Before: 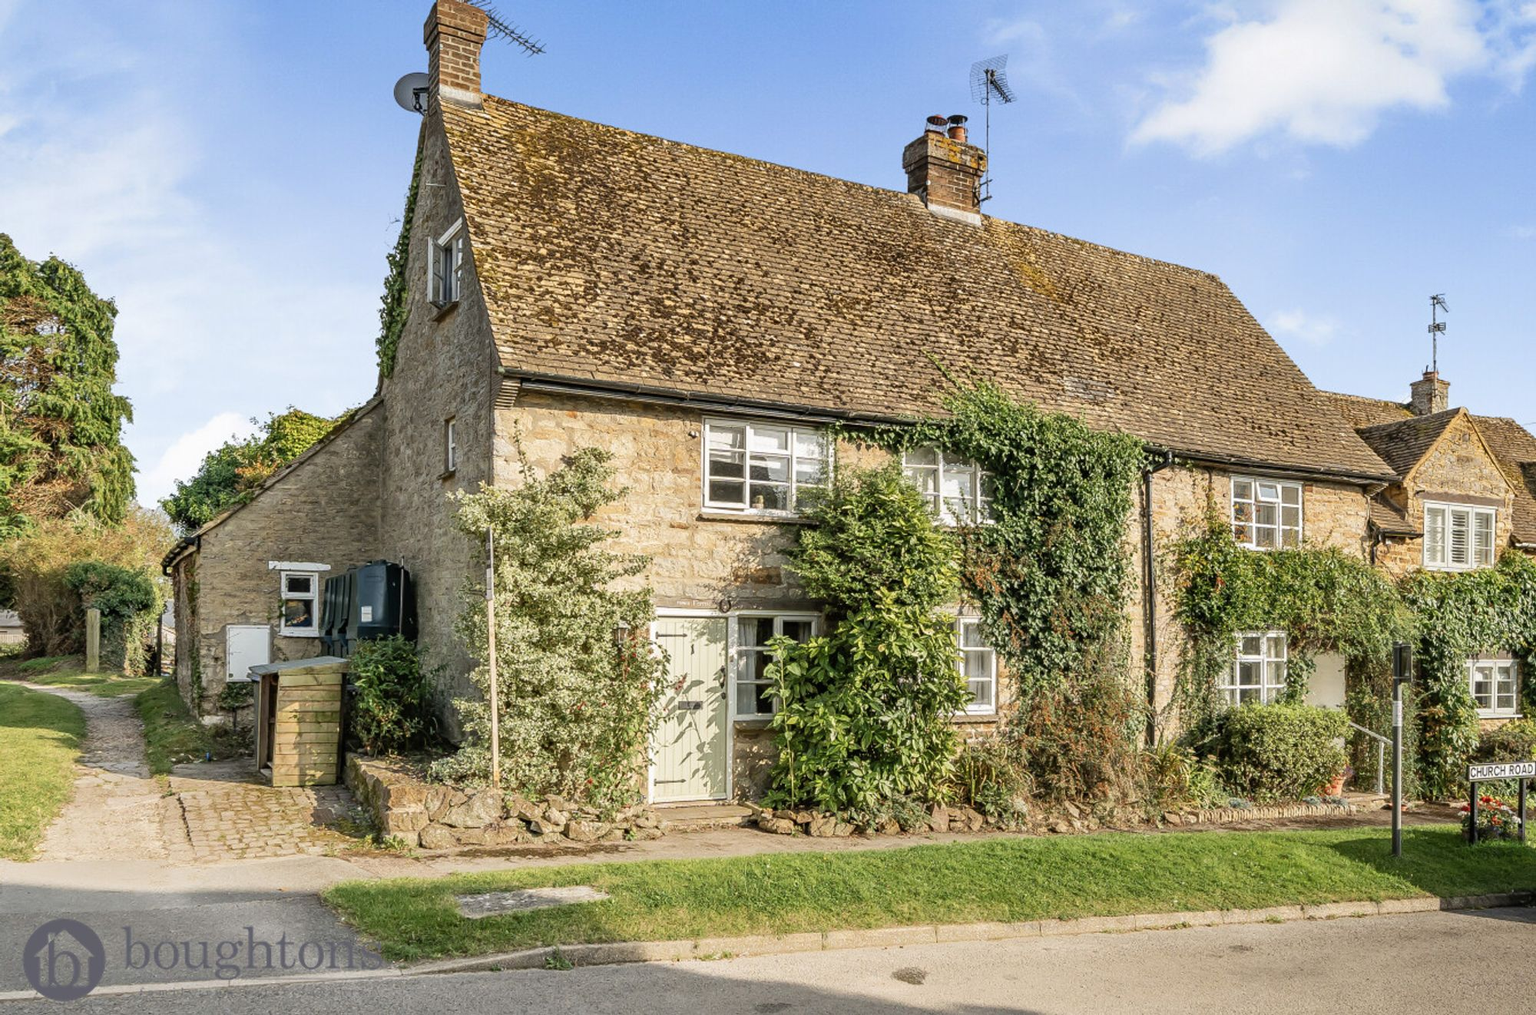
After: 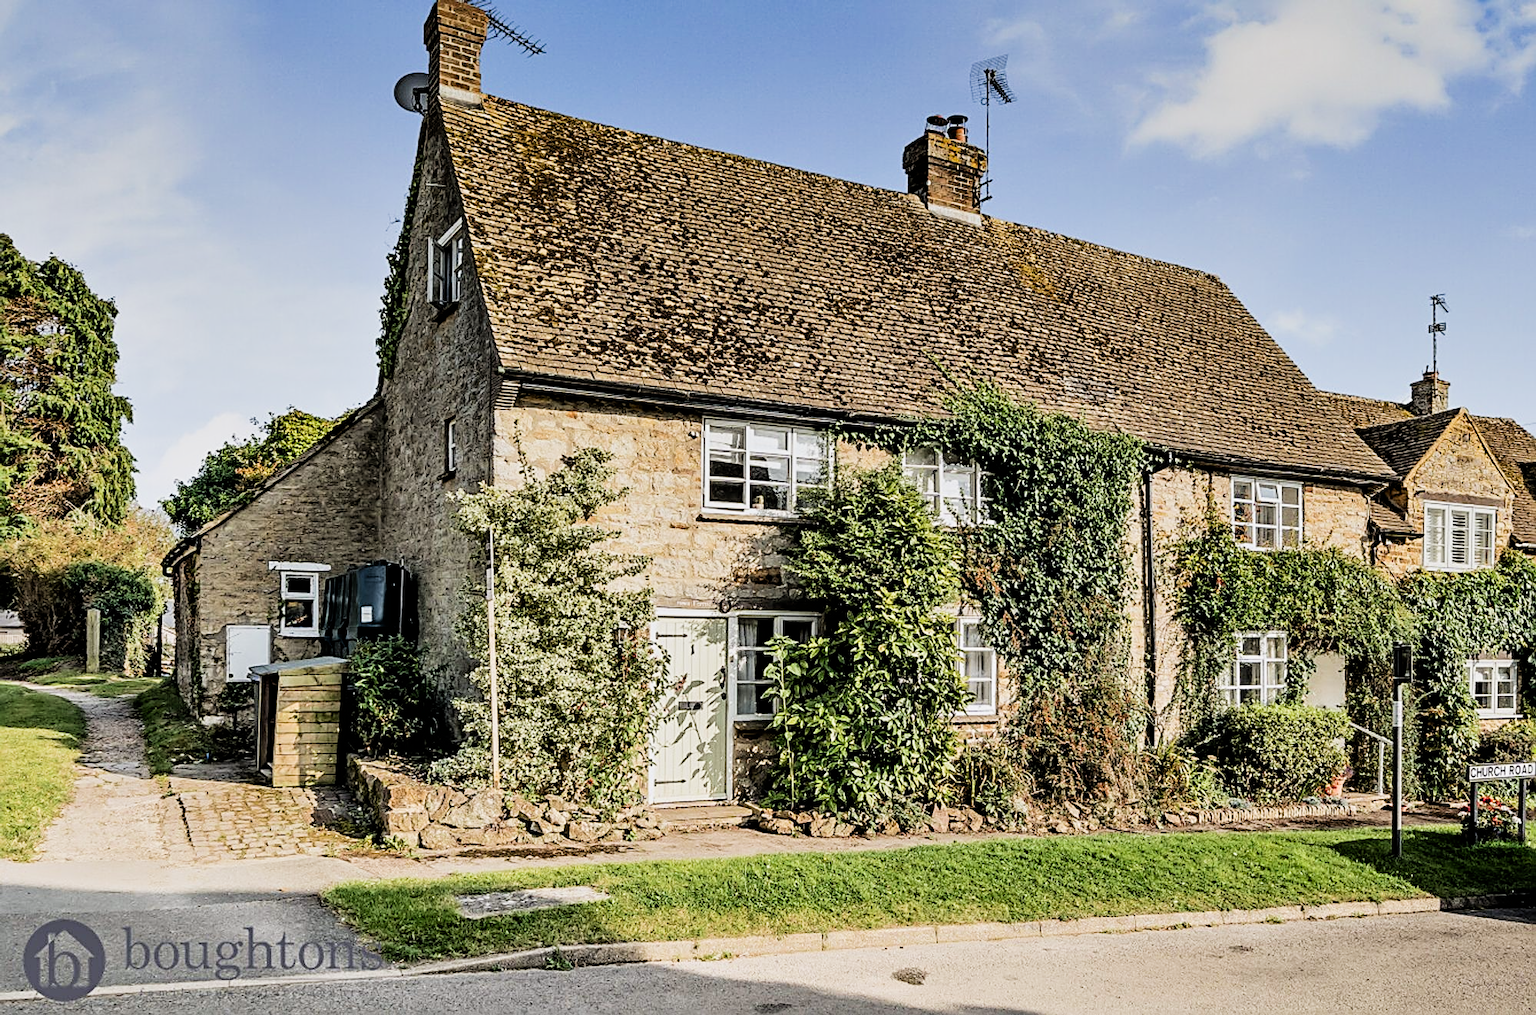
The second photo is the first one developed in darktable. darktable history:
graduated density: on, module defaults
exposure: exposure 0.2 EV, compensate highlight preservation false
sharpen: radius 2.531, amount 0.628
filmic rgb: black relative exposure -5 EV, hardness 2.88, contrast 1.3, highlights saturation mix -30%
contrast equalizer: octaves 7, y [[0.528, 0.548, 0.563, 0.562, 0.546, 0.526], [0.55 ×6], [0 ×6], [0 ×6], [0 ×6]]
